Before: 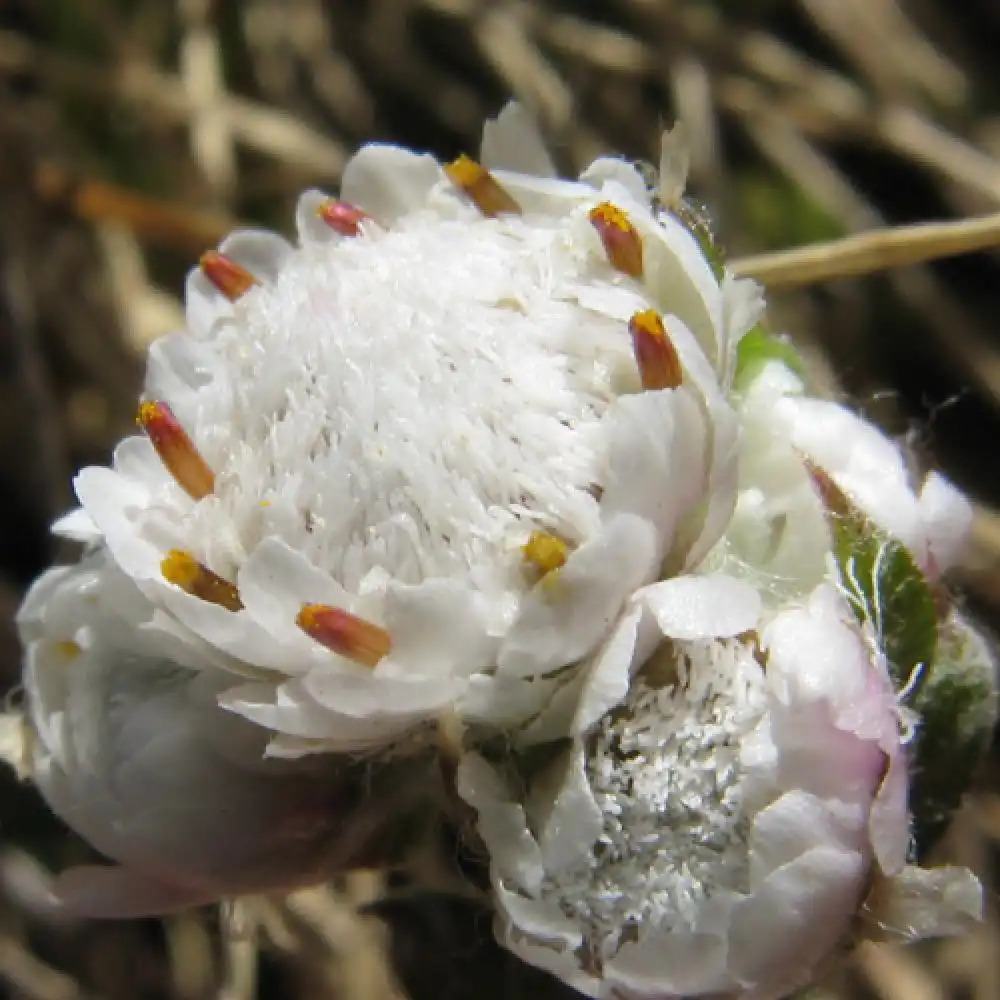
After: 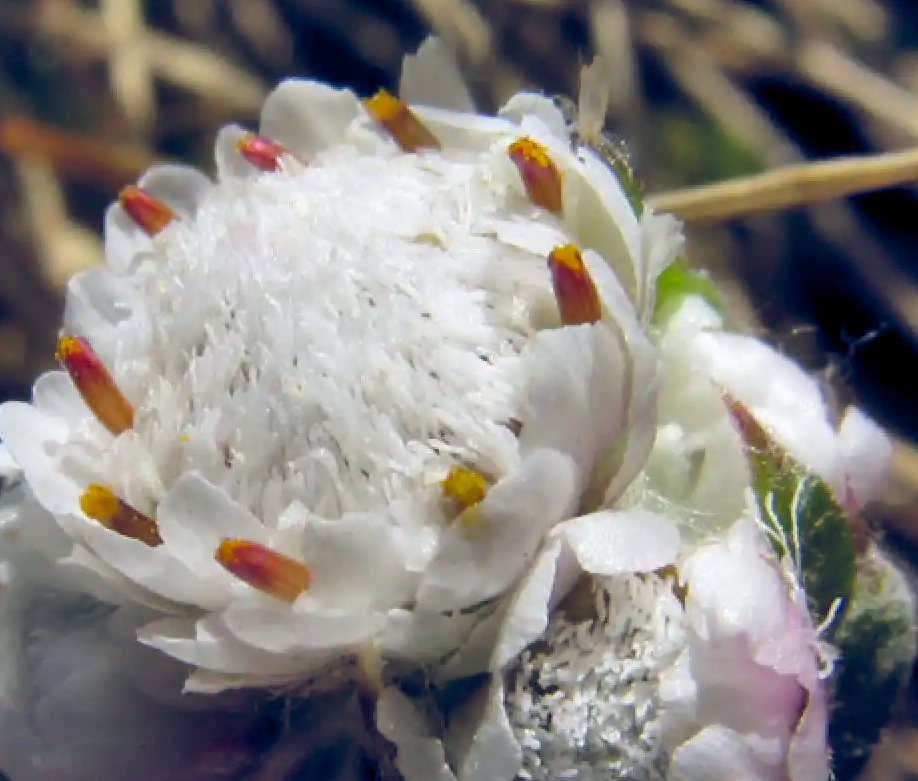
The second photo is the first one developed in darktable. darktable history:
crop: left 8.135%, top 6.599%, bottom 15.273%
color balance rgb: global offset › luminance -0.278%, global offset › chroma 0.313%, global offset › hue 260.66°, perceptual saturation grading › global saturation 25.042%
shadows and highlights: shadows 49.2, highlights -42.54, soften with gaussian
